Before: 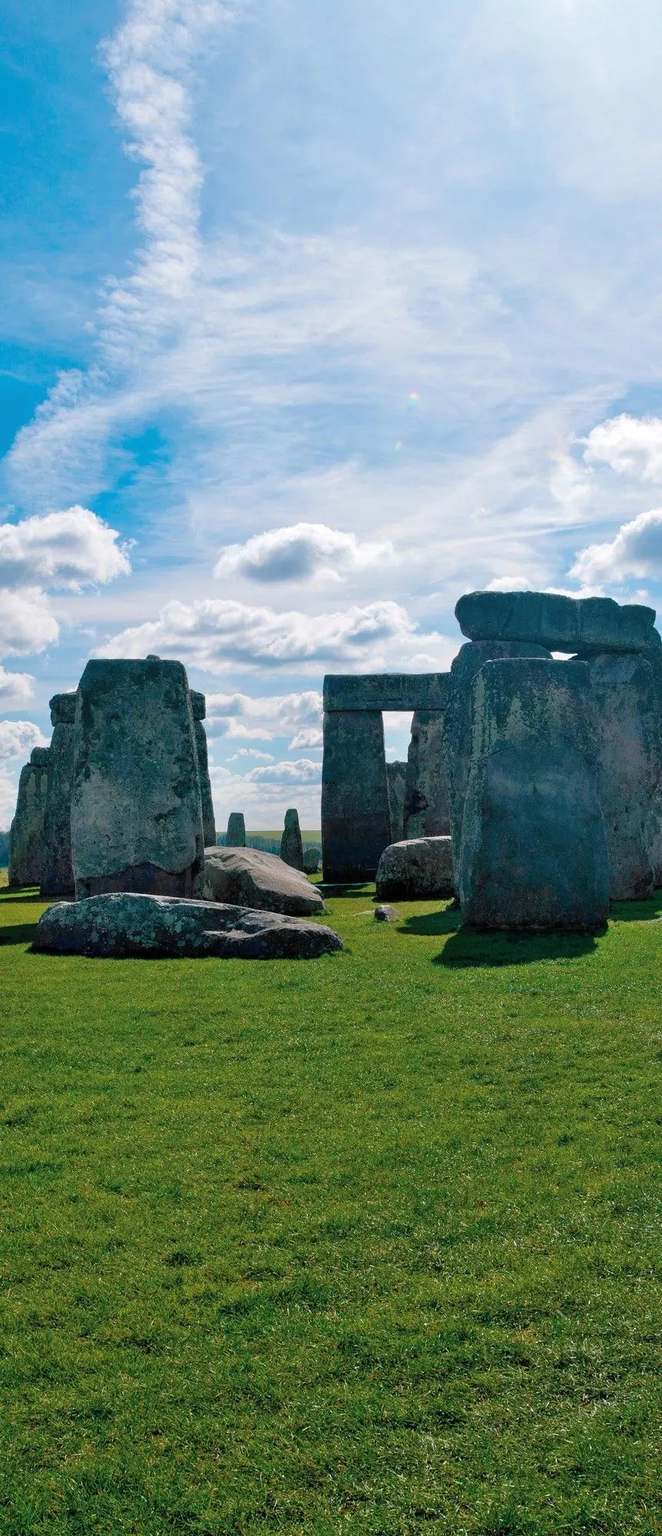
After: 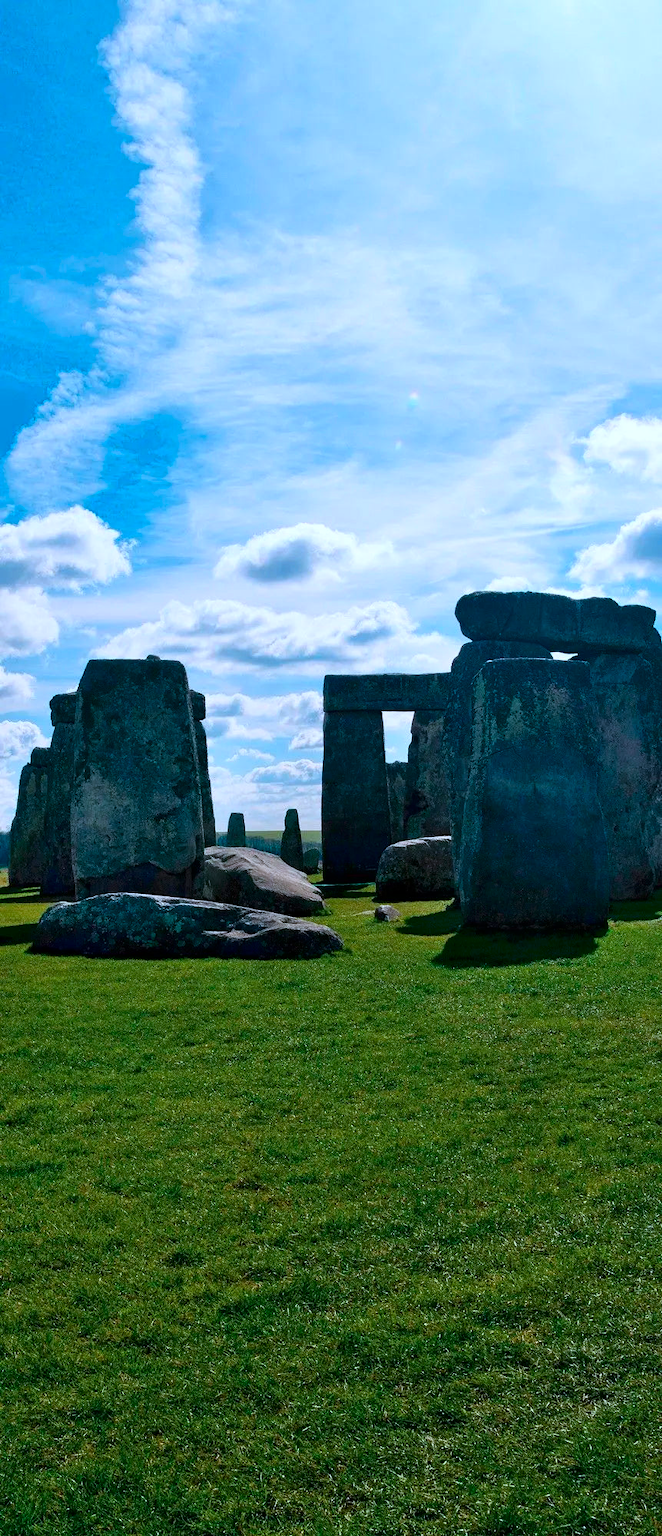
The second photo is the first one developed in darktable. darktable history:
color correction: highlights a* -2.35, highlights b* -18.57
tone equalizer: on, module defaults
contrast brightness saturation: contrast 0.188, brightness -0.107, saturation 0.208
